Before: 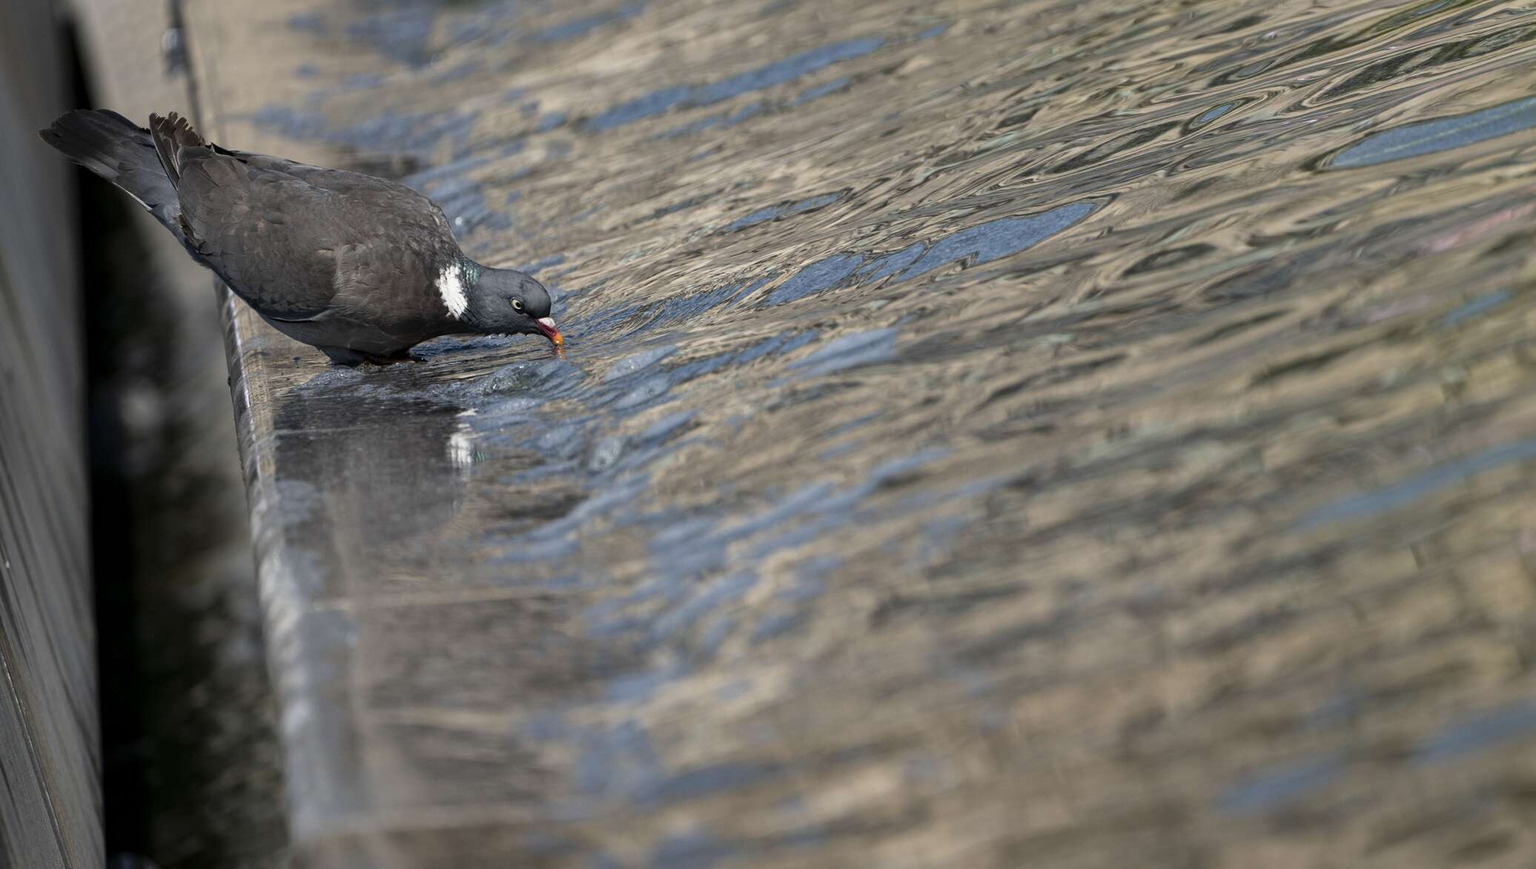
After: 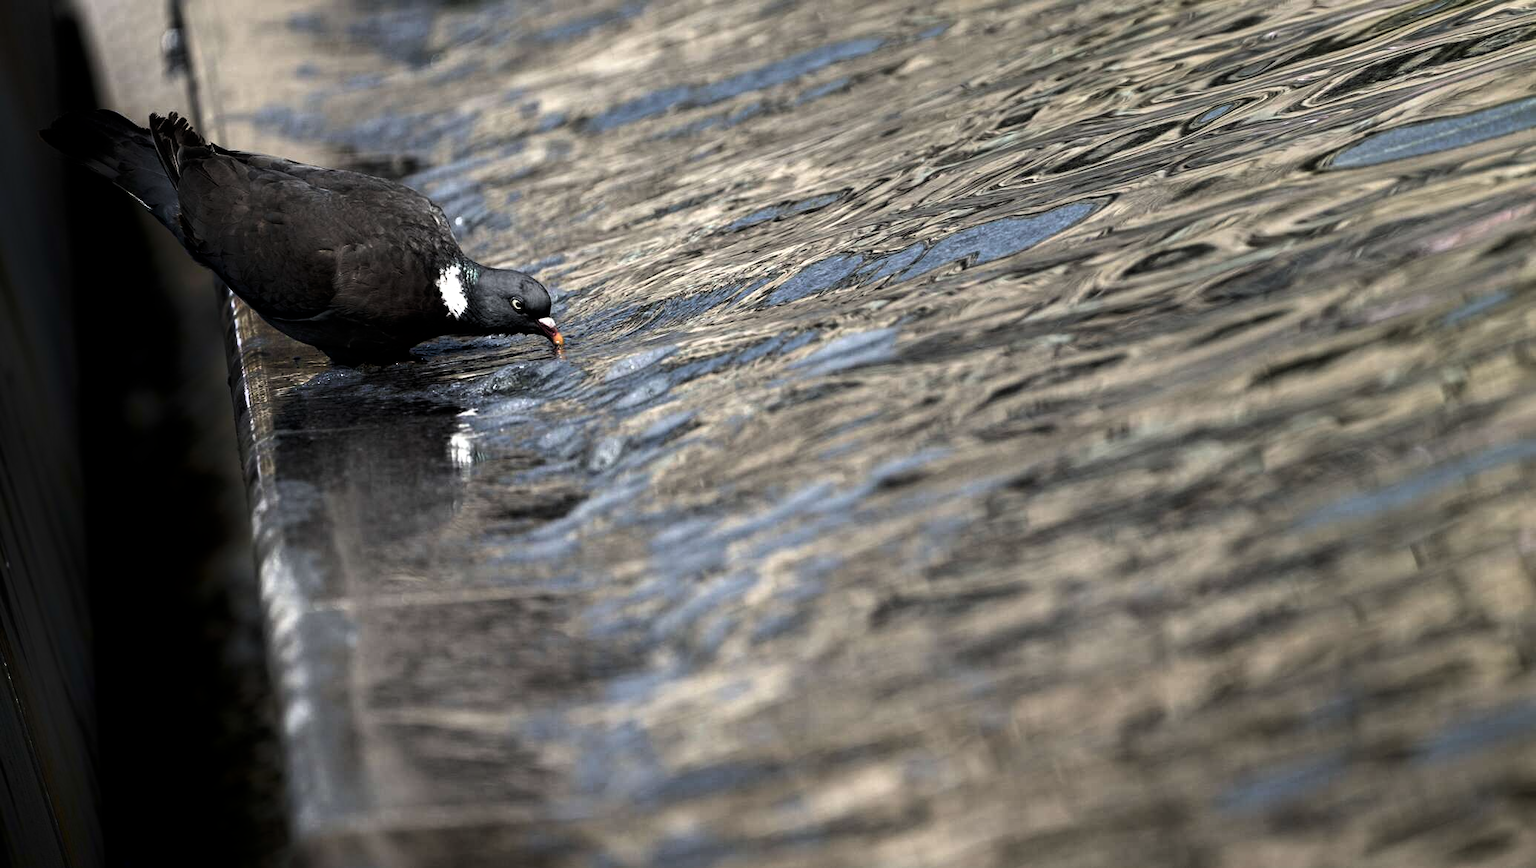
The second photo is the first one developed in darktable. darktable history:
filmic rgb: black relative exposure -8.2 EV, white relative exposure 2.2 EV, threshold 3 EV, hardness 7.11, latitude 85.74%, contrast 1.696, highlights saturation mix -4%, shadows ↔ highlights balance -2.69%, color science v5 (2021), contrast in shadows safe, contrast in highlights safe, enable highlight reconstruction true
shadows and highlights: shadows -88.03, highlights -35.45, shadows color adjustment 99.15%, highlights color adjustment 0%, soften with gaussian
